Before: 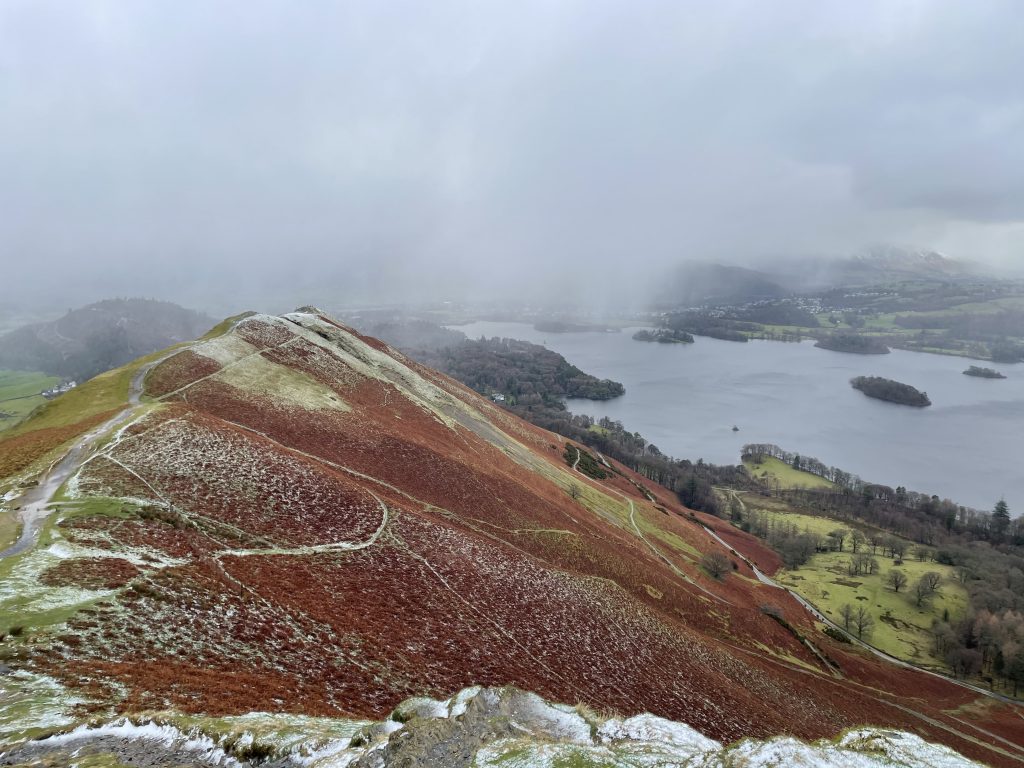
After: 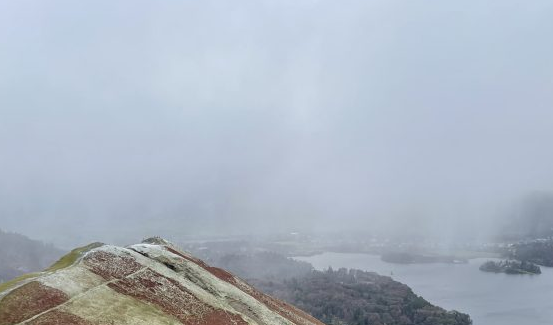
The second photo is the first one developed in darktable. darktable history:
crop: left 14.989%, top 9.038%, right 30.912%, bottom 48.565%
